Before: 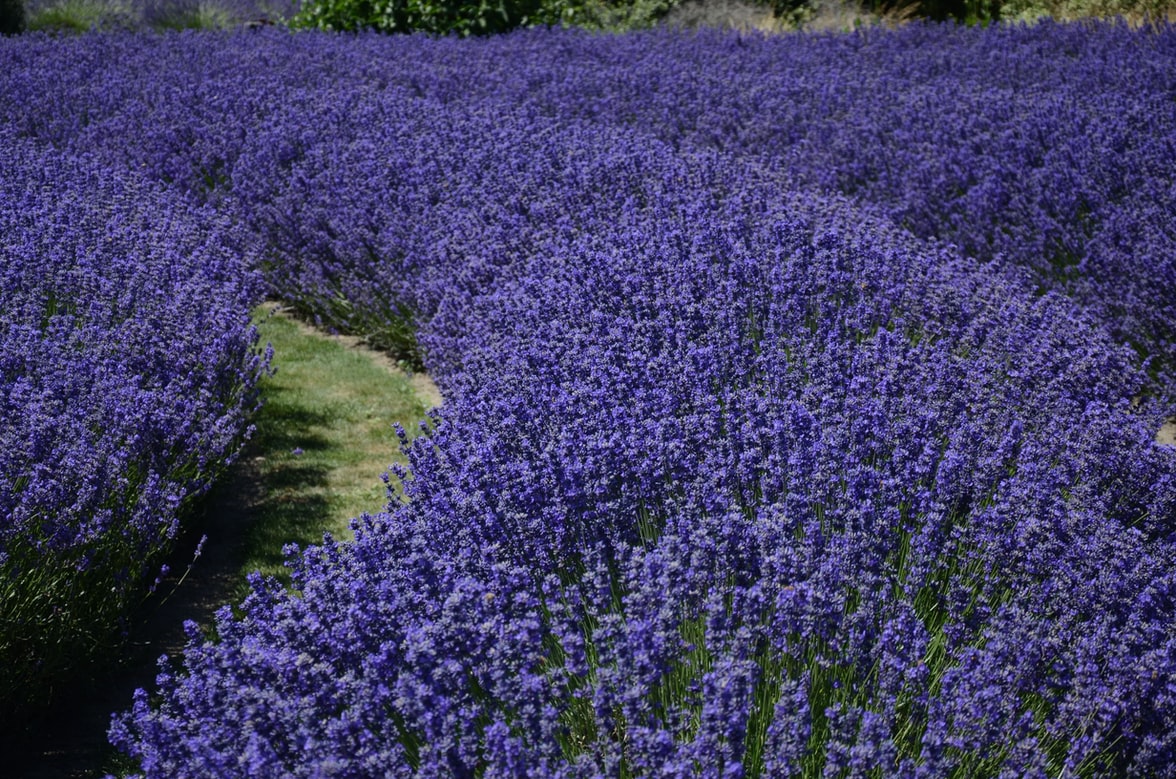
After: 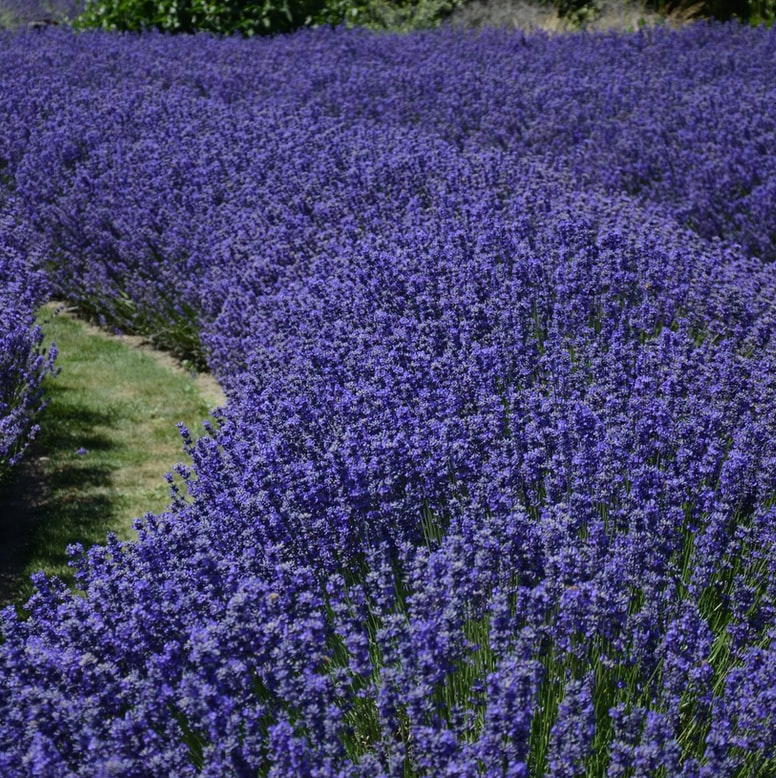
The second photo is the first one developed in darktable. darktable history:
crop and rotate: left 18.442%, right 15.508%
white balance: red 0.986, blue 1.01
